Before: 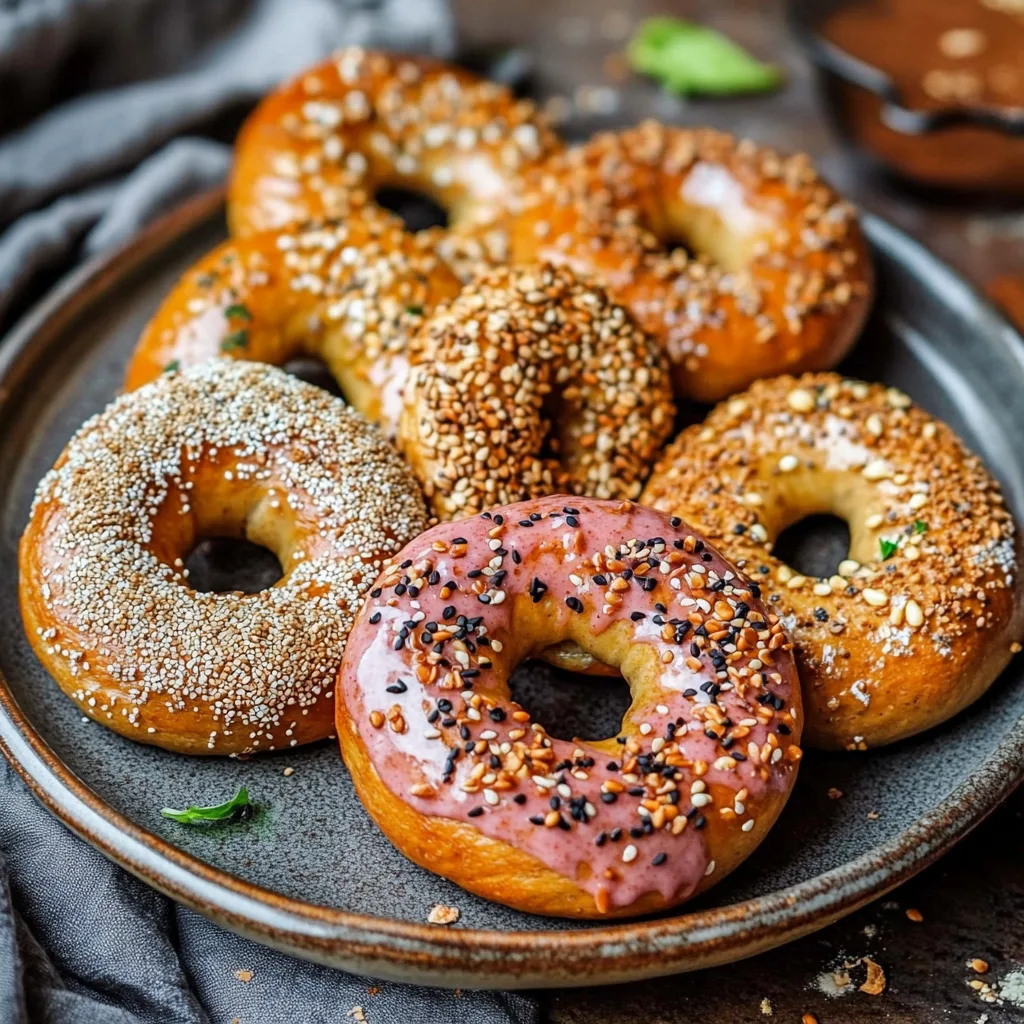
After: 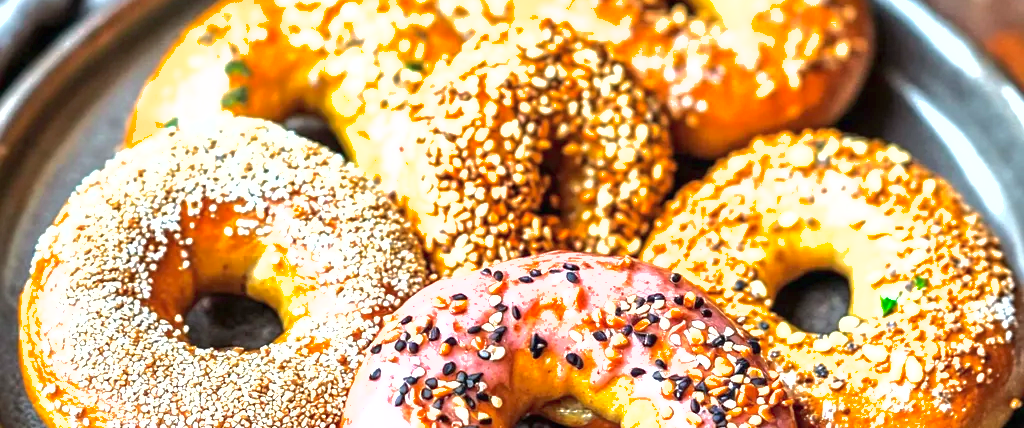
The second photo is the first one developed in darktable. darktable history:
crop and rotate: top 23.84%, bottom 34.294%
exposure: black level correction 0, exposure 1.2 EV, compensate highlight preservation false
shadows and highlights: on, module defaults
tone equalizer: -8 EV -0.417 EV, -7 EV -0.389 EV, -6 EV -0.333 EV, -5 EV -0.222 EV, -3 EV 0.222 EV, -2 EV 0.333 EV, -1 EV 0.389 EV, +0 EV 0.417 EV, edges refinement/feathering 500, mask exposure compensation -1.57 EV, preserve details no
